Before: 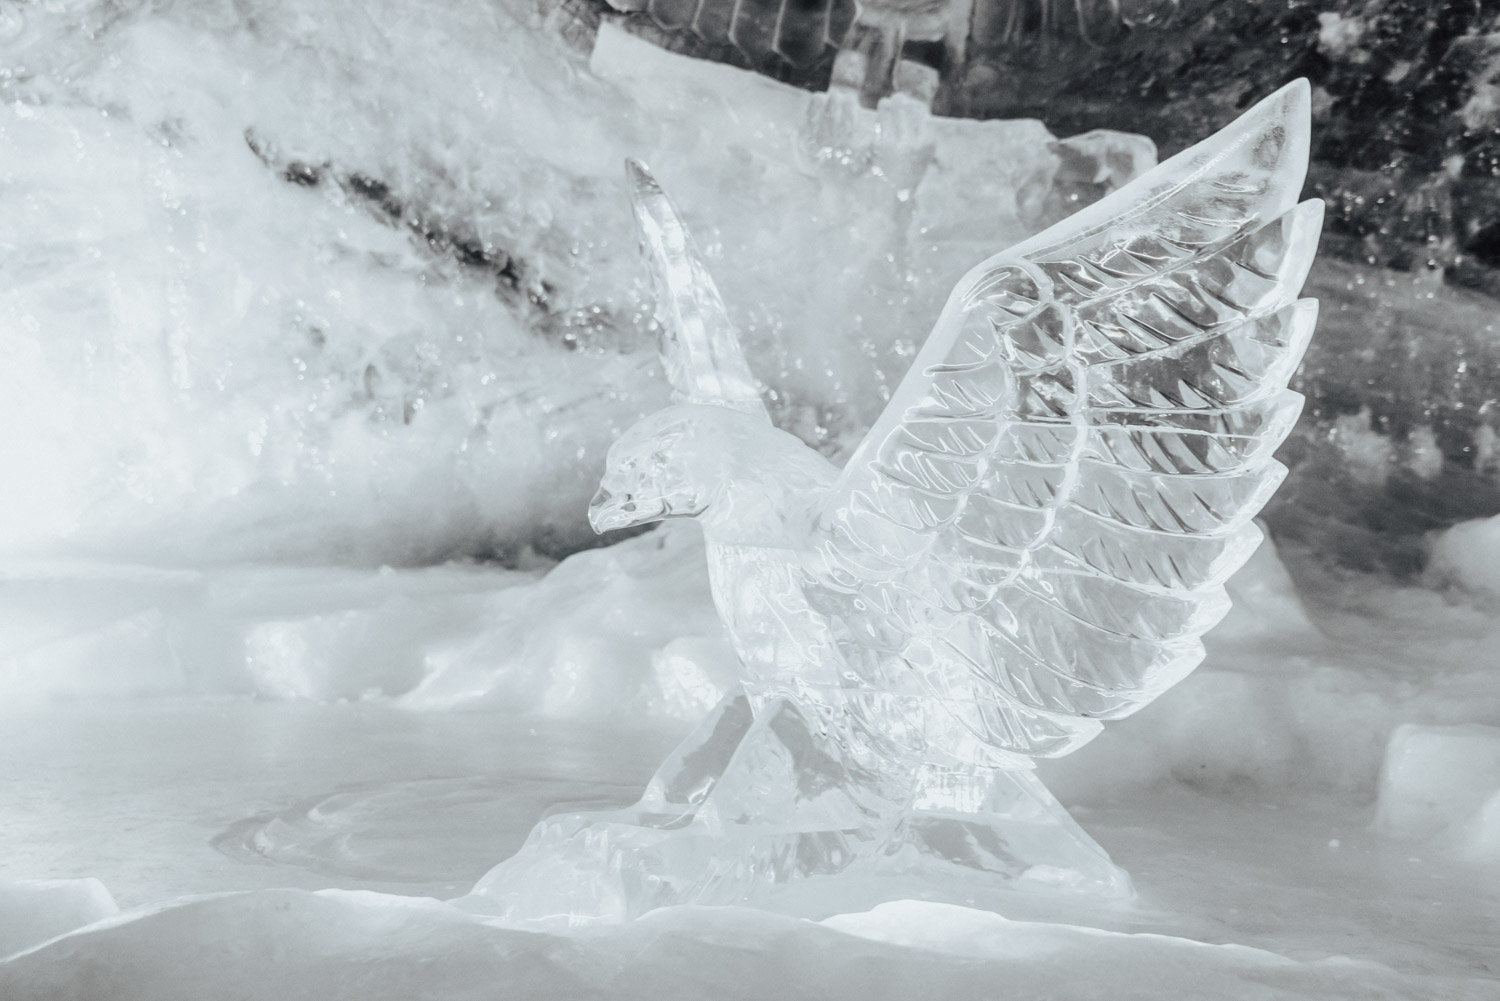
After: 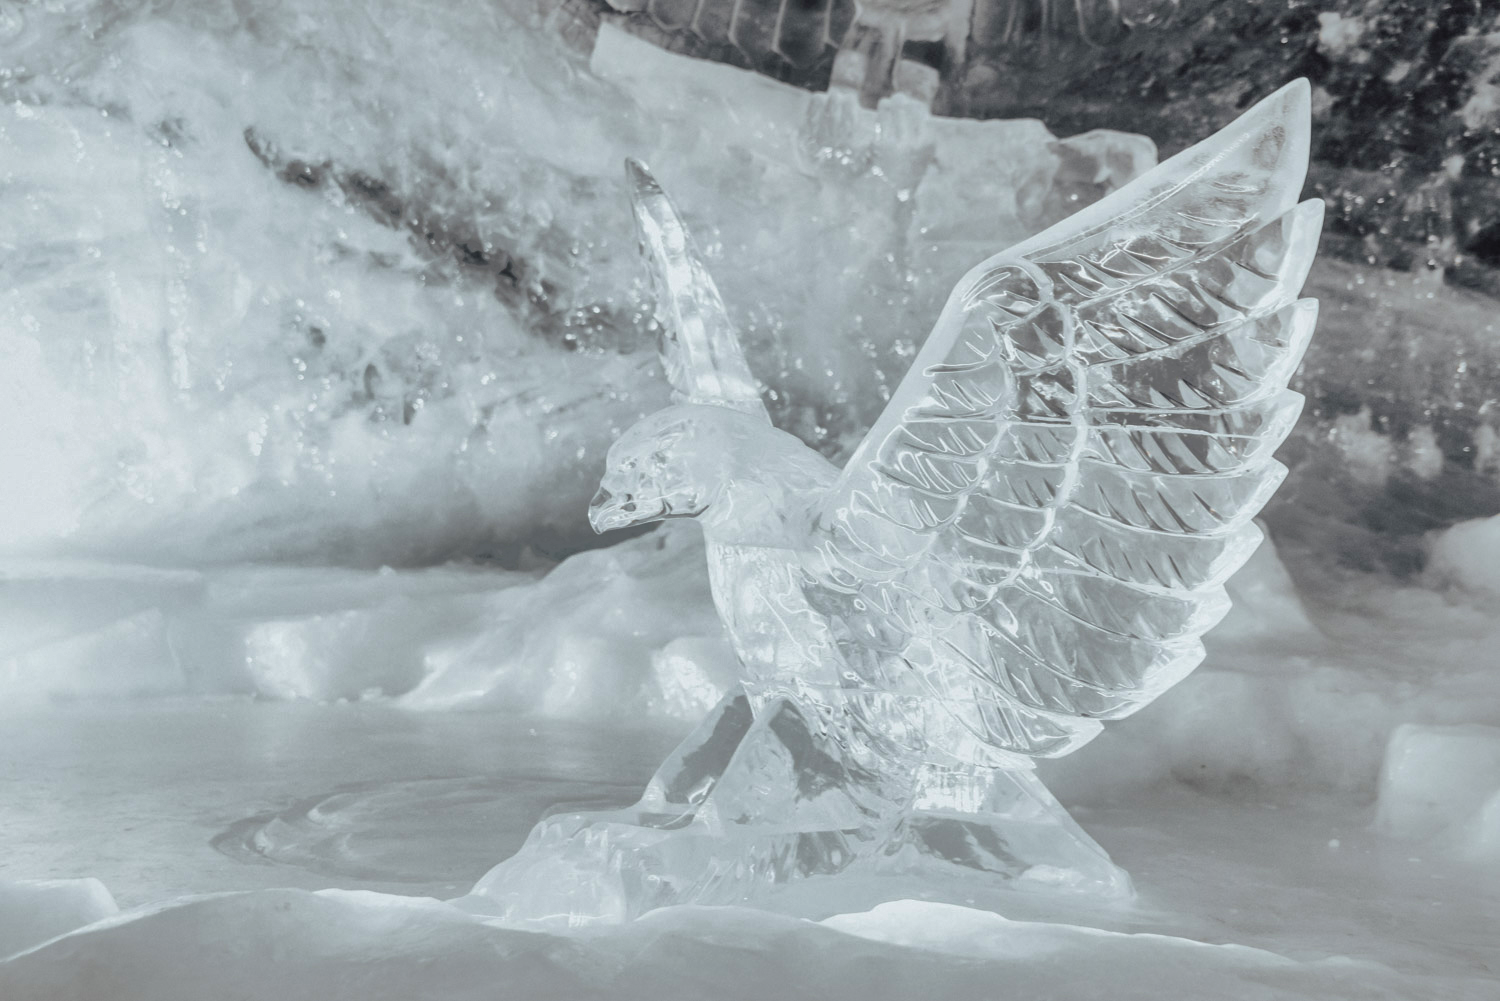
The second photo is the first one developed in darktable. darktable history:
contrast brightness saturation: contrast 0.074, brightness 0.078, saturation 0.182
shadows and highlights: shadows 39.9, highlights -59.92
